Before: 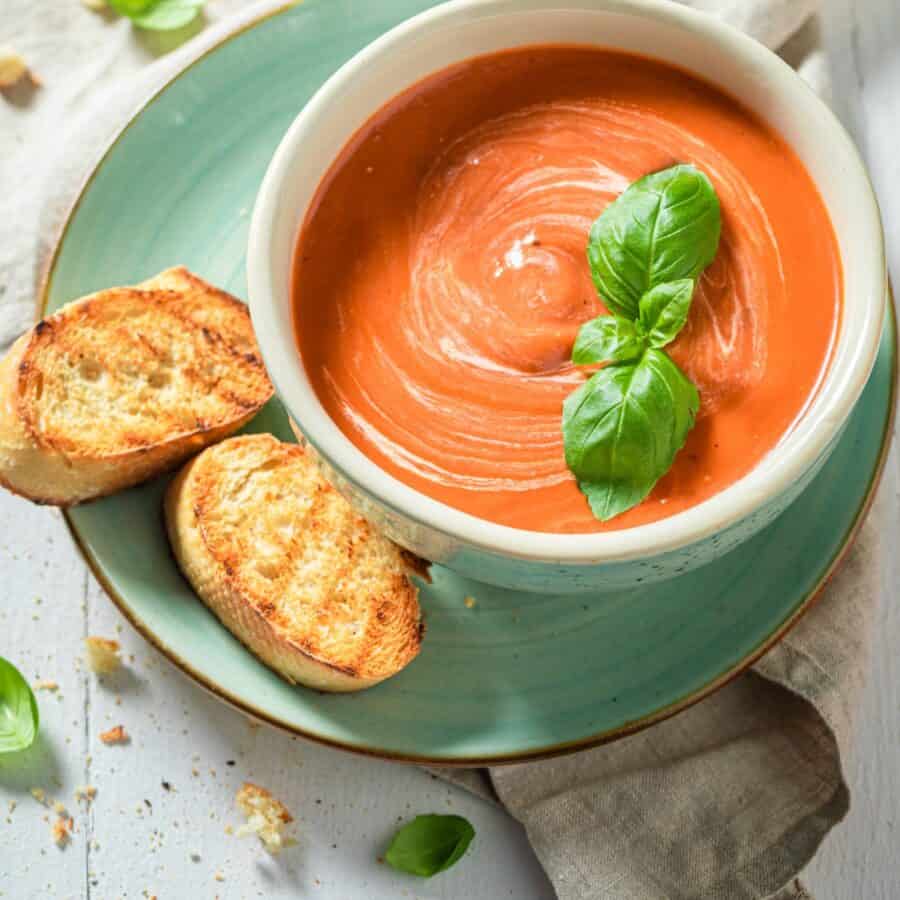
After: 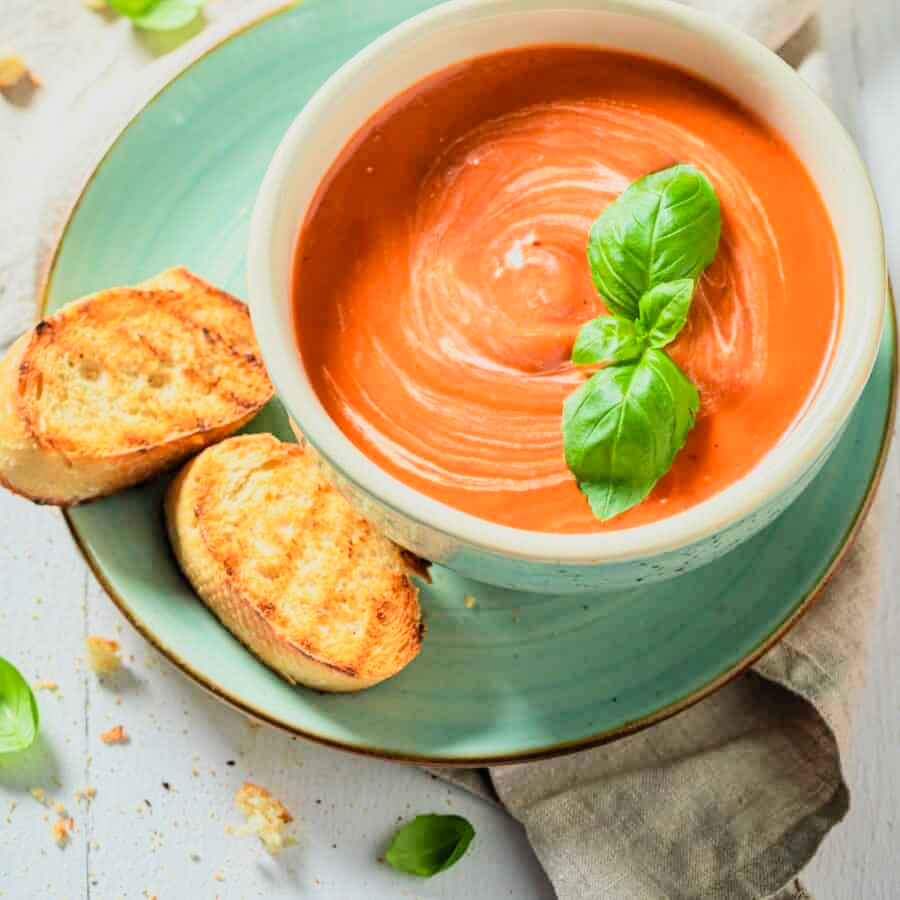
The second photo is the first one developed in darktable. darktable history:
contrast brightness saturation: contrast 0.2, brightness 0.16, saturation 0.22
filmic rgb: black relative exposure -7.65 EV, white relative exposure 4.56 EV, hardness 3.61, color science v6 (2022)
